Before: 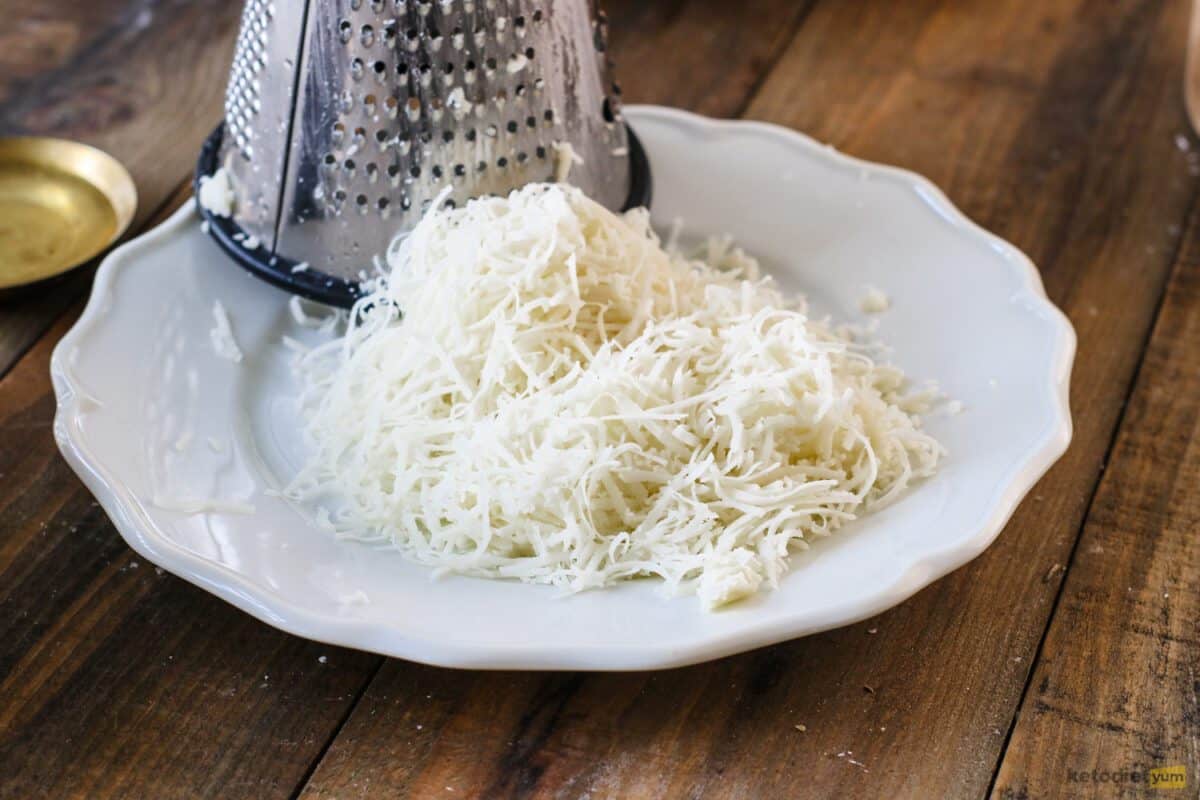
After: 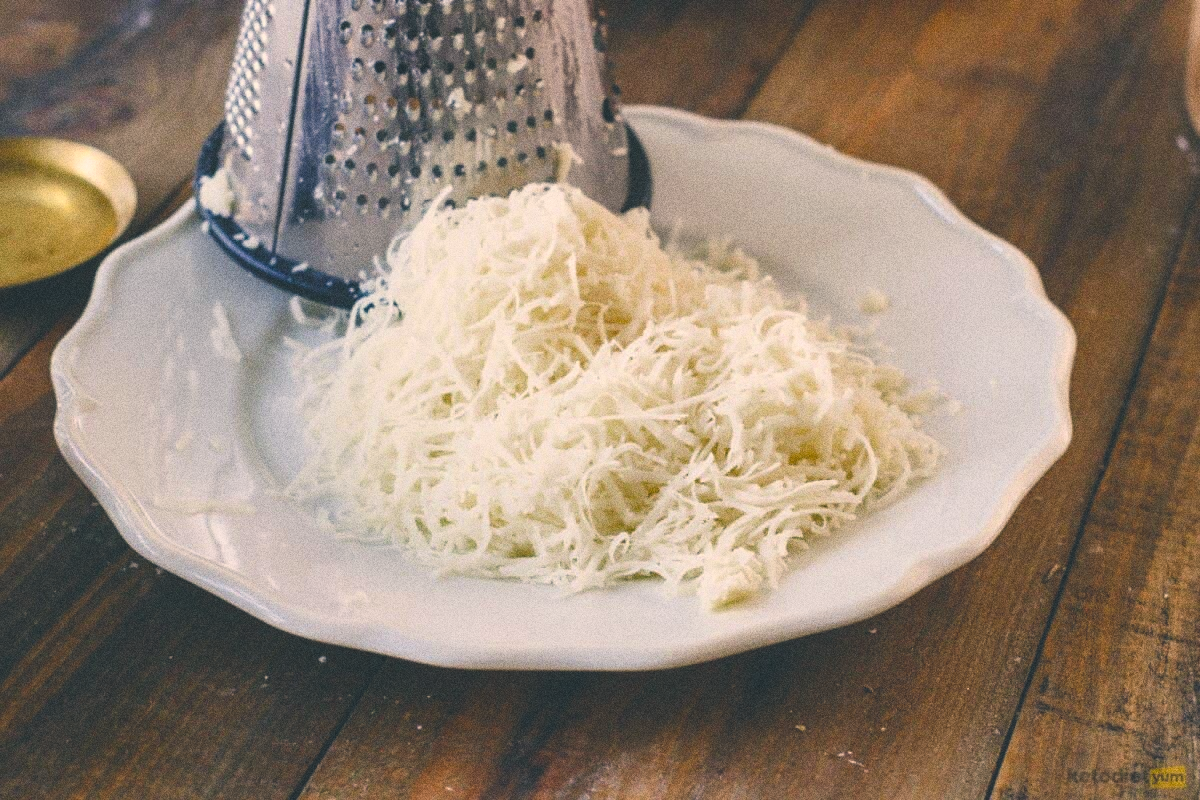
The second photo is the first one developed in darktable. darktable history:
color balance rgb: shadows lift › chroma 2%, shadows lift › hue 219.6°, power › hue 313.2°, highlights gain › chroma 3%, highlights gain › hue 75.6°, global offset › luminance 0.5%, perceptual saturation grading › global saturation 15.33%, perceptual saturation grading › highlights -19.33%, perceptual saturation grading › shadows 20%, global vibrance 20%
color correction: highlights a* 5.38, highlights b* 5.3, shadows a* -4.26, shadows b* -5.11
grain: coarseness 0.09 ISO, strength 40%
exposure: black level correction -0.025, exposure -0.117 EV, compensate highlight preservation false
